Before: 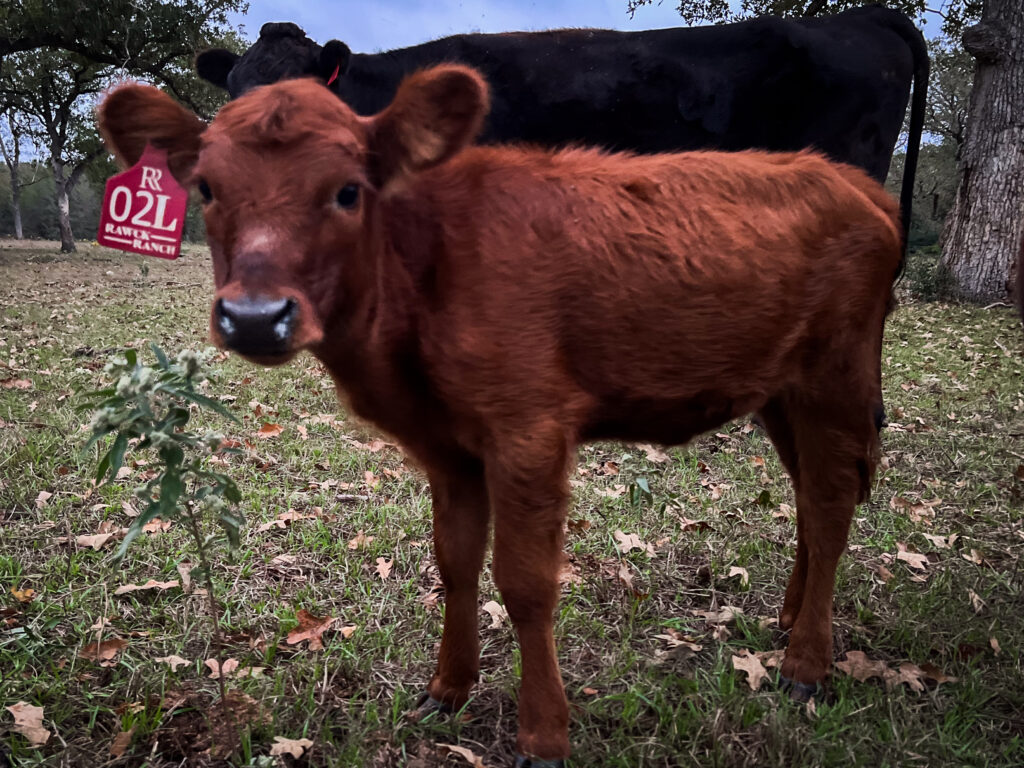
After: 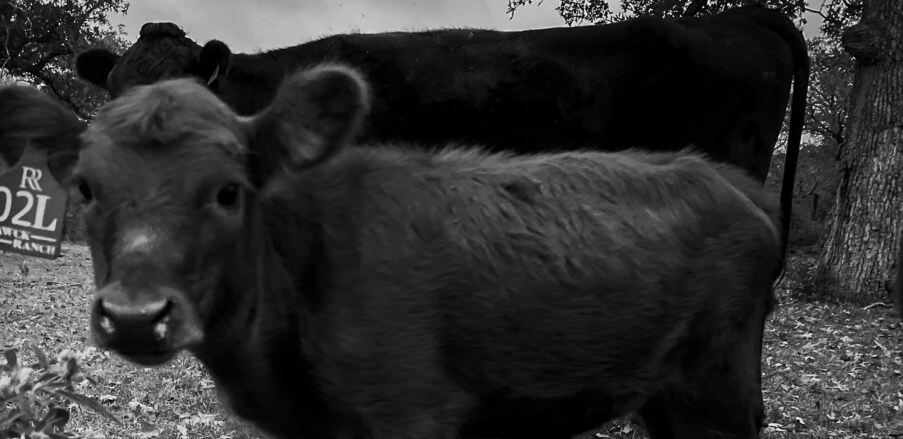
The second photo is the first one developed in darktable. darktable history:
crop and rotate: left 11.812%, bottom 42.776%
shadows and highlights: shadows -54.3, highlights 86.09, soften with gaussian
color balance rgb: perceptual saturation grading › global saturation 20%, perceptual saturation grading › highlights -25%, perceptual saturation grading › shadows 25%
monochrome: a 16.06, b 15.48, size 1
